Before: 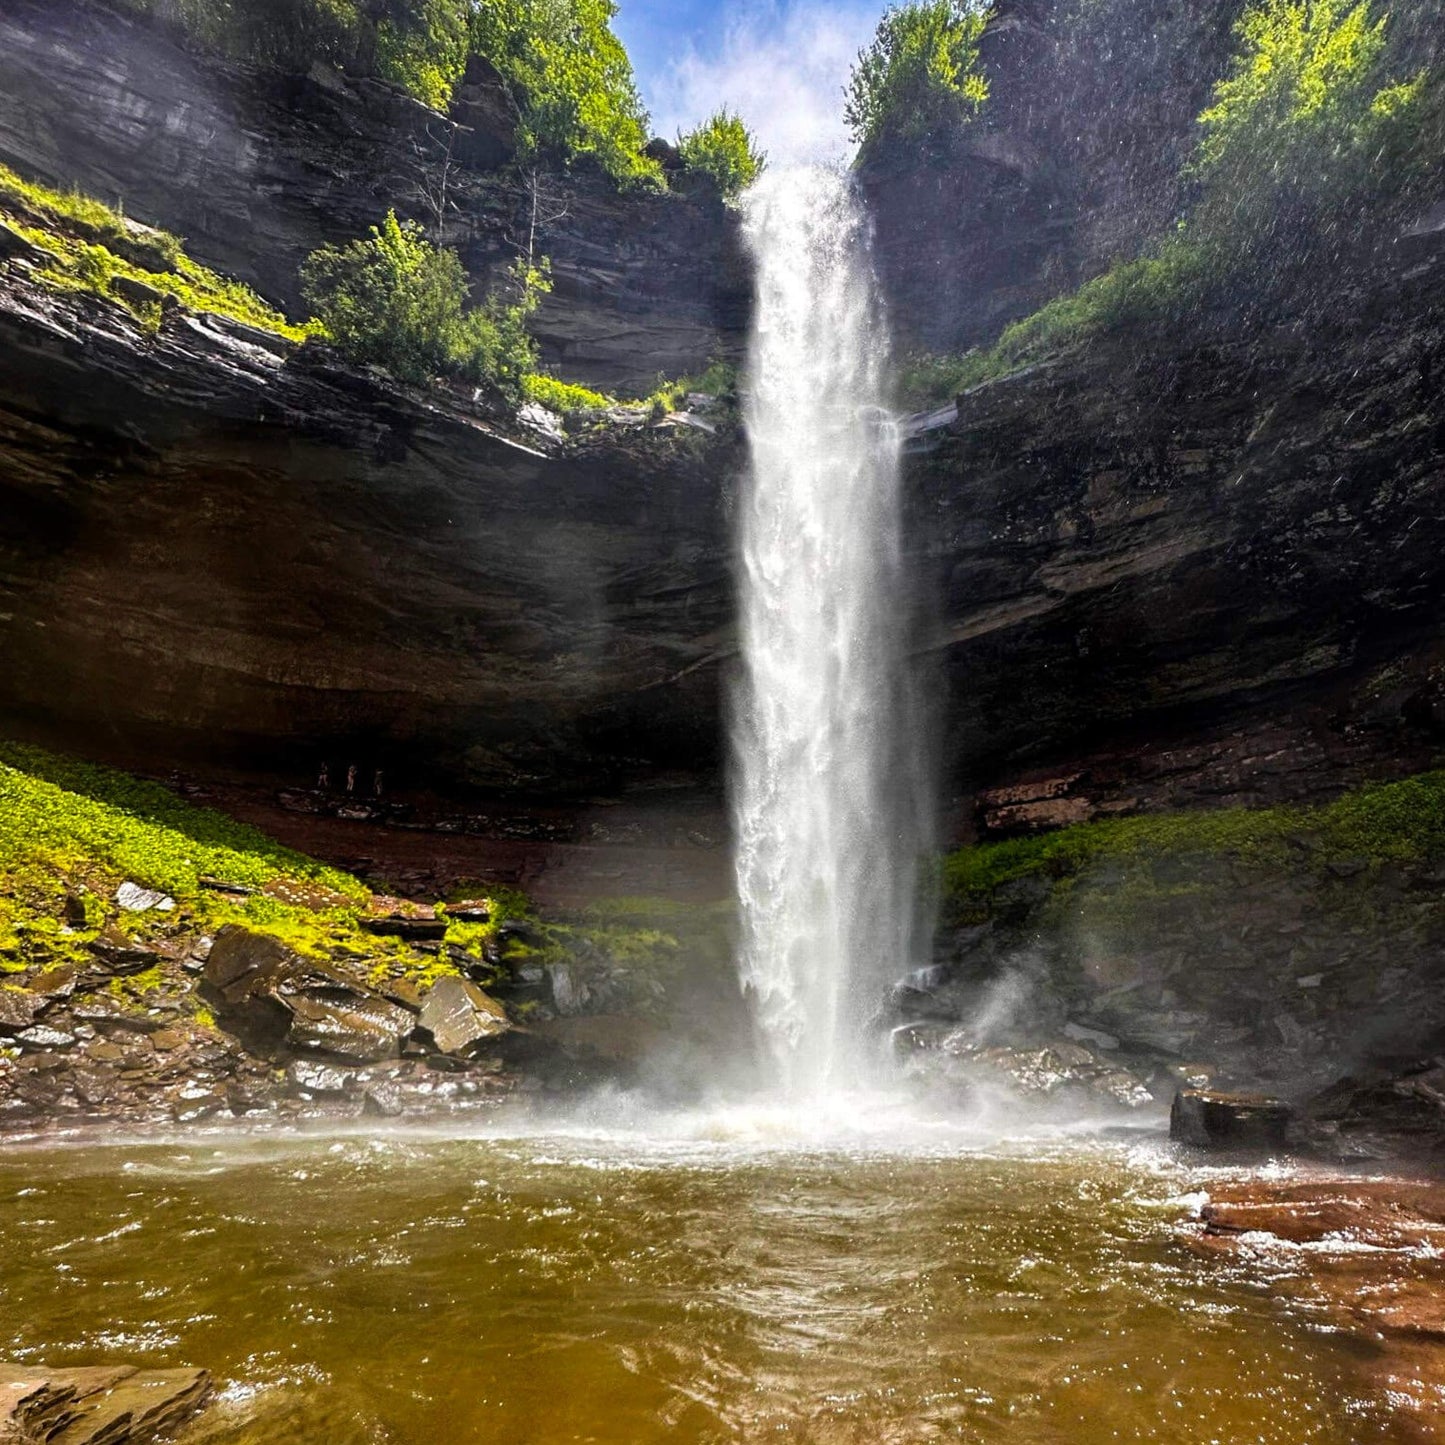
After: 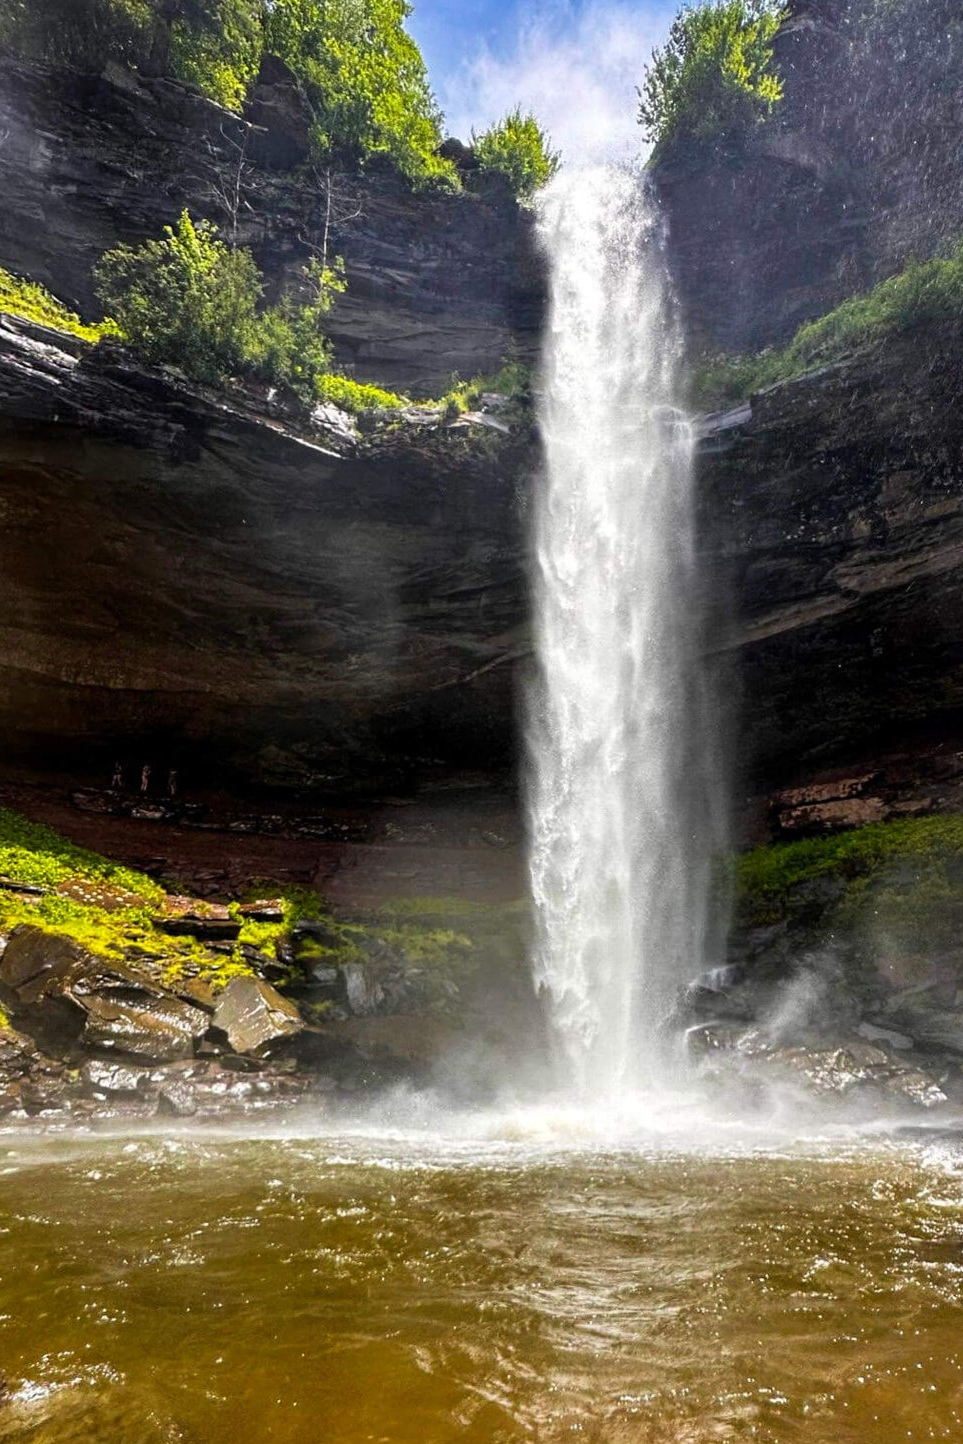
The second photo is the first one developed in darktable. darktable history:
crop and rotate: left 14.292%, right 19.041%
